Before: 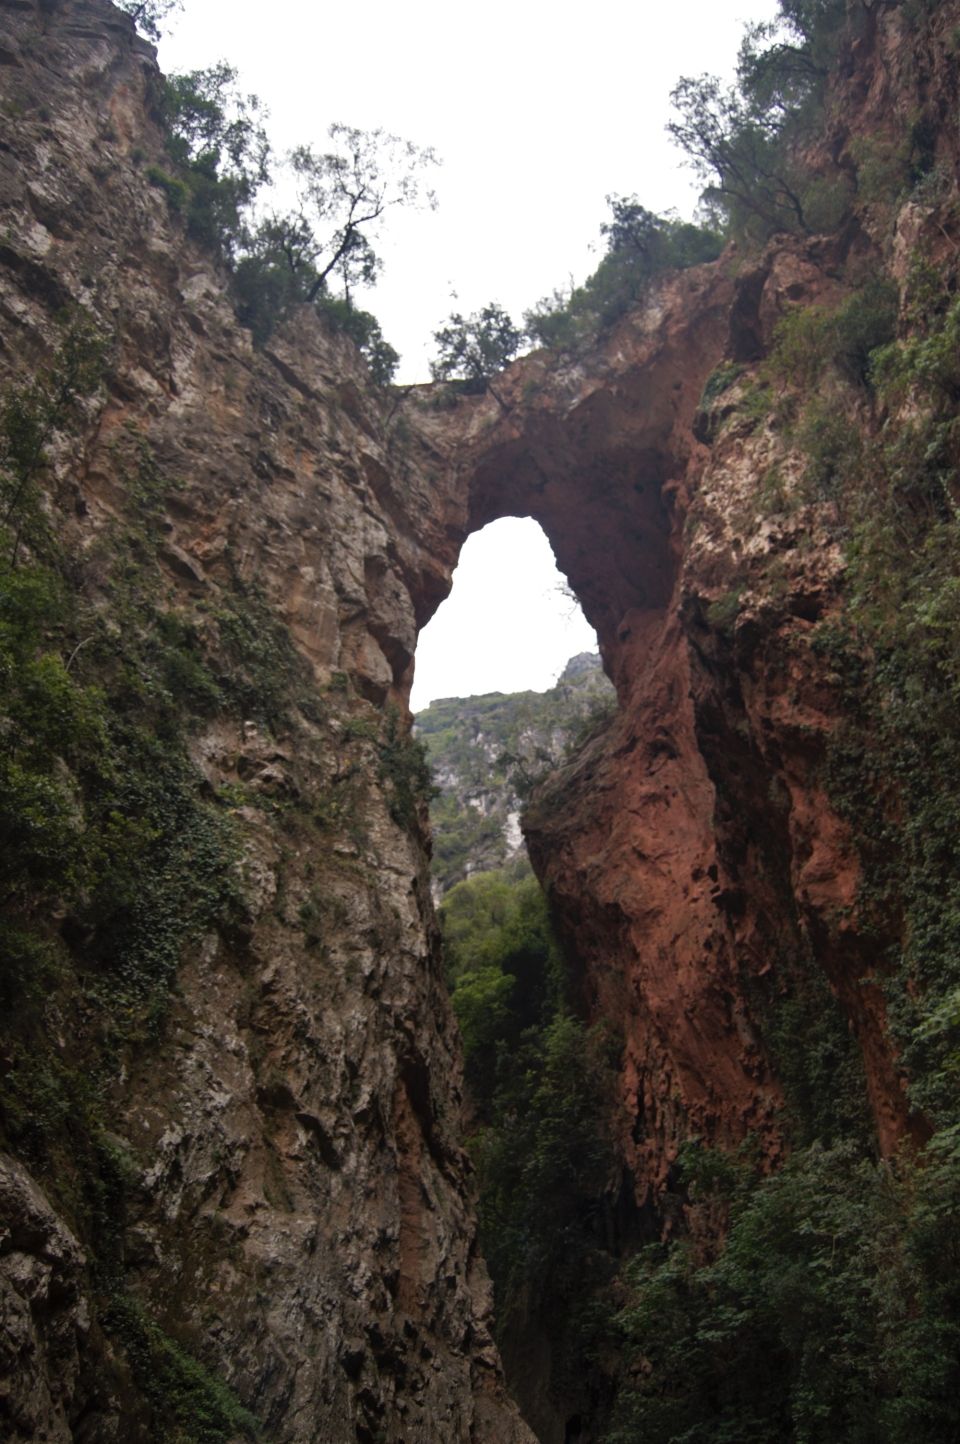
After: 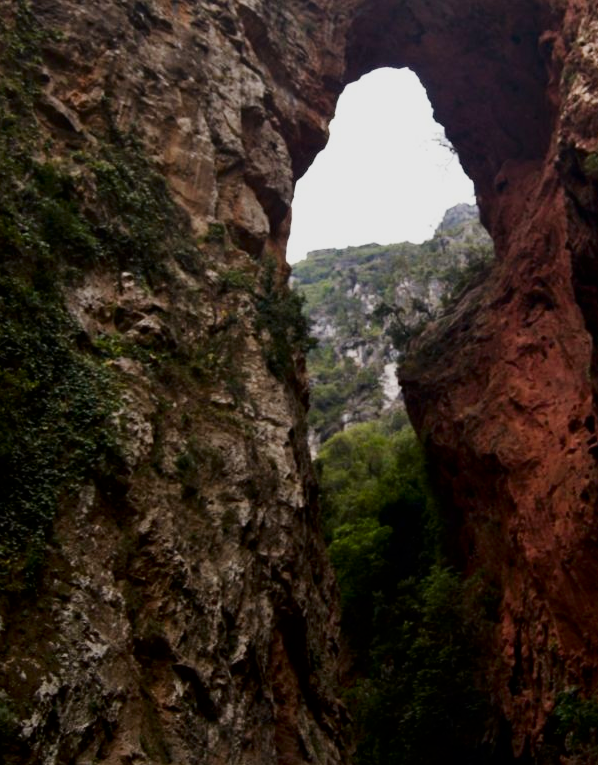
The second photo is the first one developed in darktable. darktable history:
color balance rgb: perceptual saturation grading › global saturation 0.45%, global vibrance 9.443%
contrast brightness saturation: contrast 0.129, brightness -0.244, saturation 0.148
exposure: exposure 0.606 EV, compensate highlight preservation false
filmic rgb: black relative exposure -7.65 EV, white relative exposure 4.56 EV, hardness 3.61, contrast 1.056
tone equalizer: on, module defaults
crop: left 12.853%, top 31.097%, right 24.752%, bottom 15.9%
